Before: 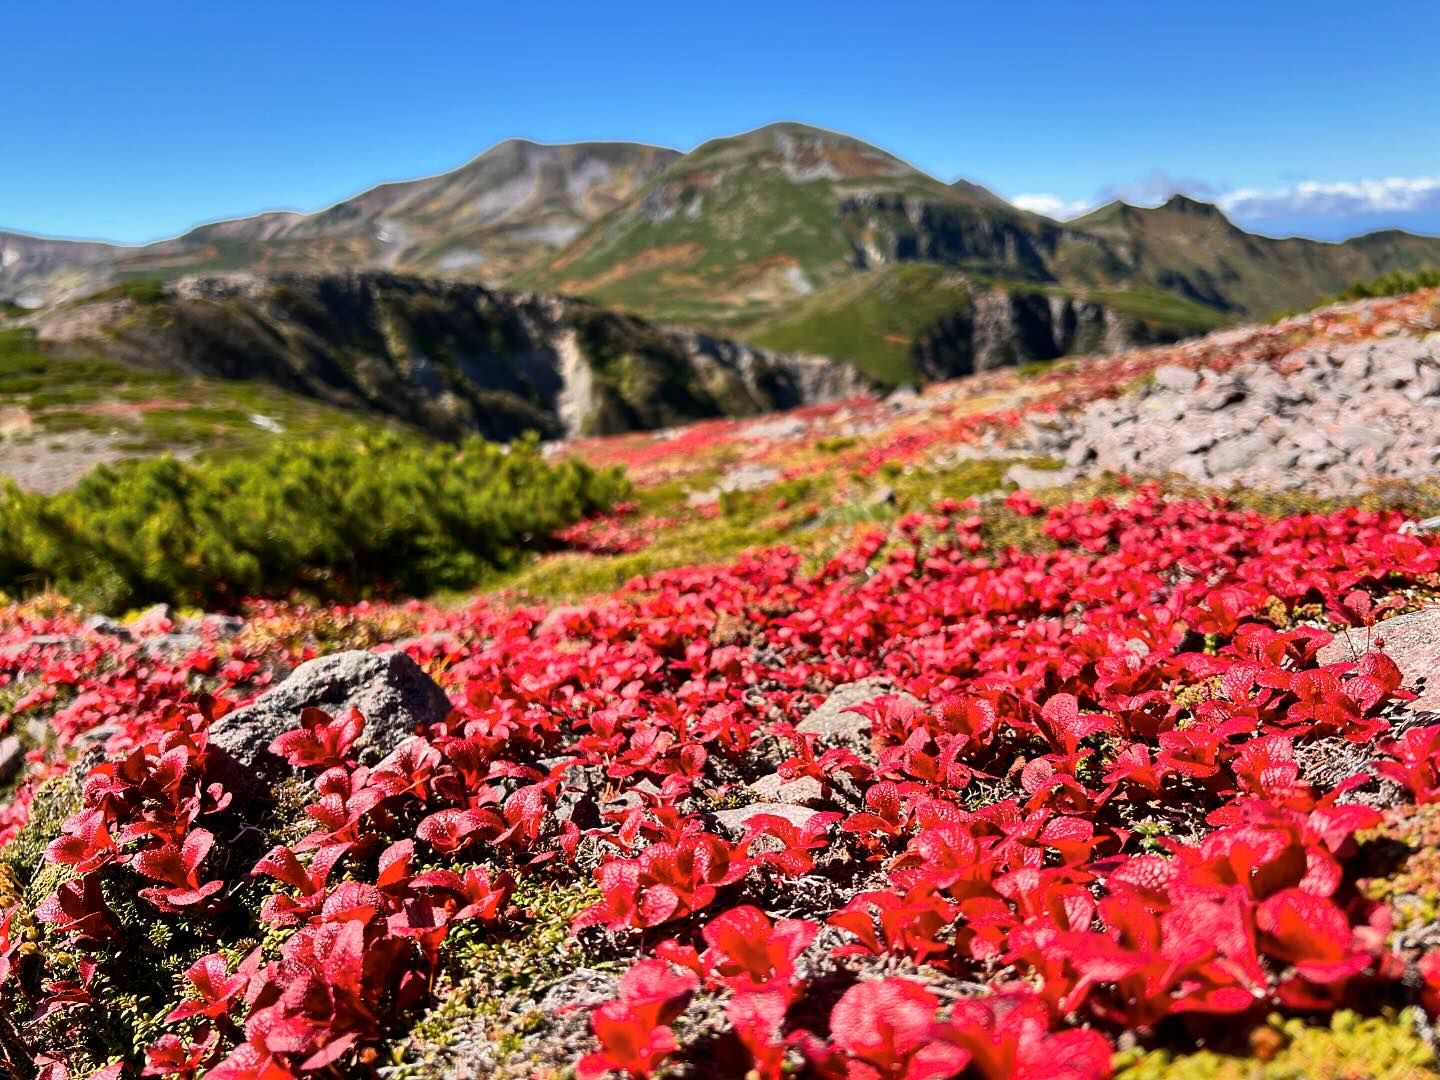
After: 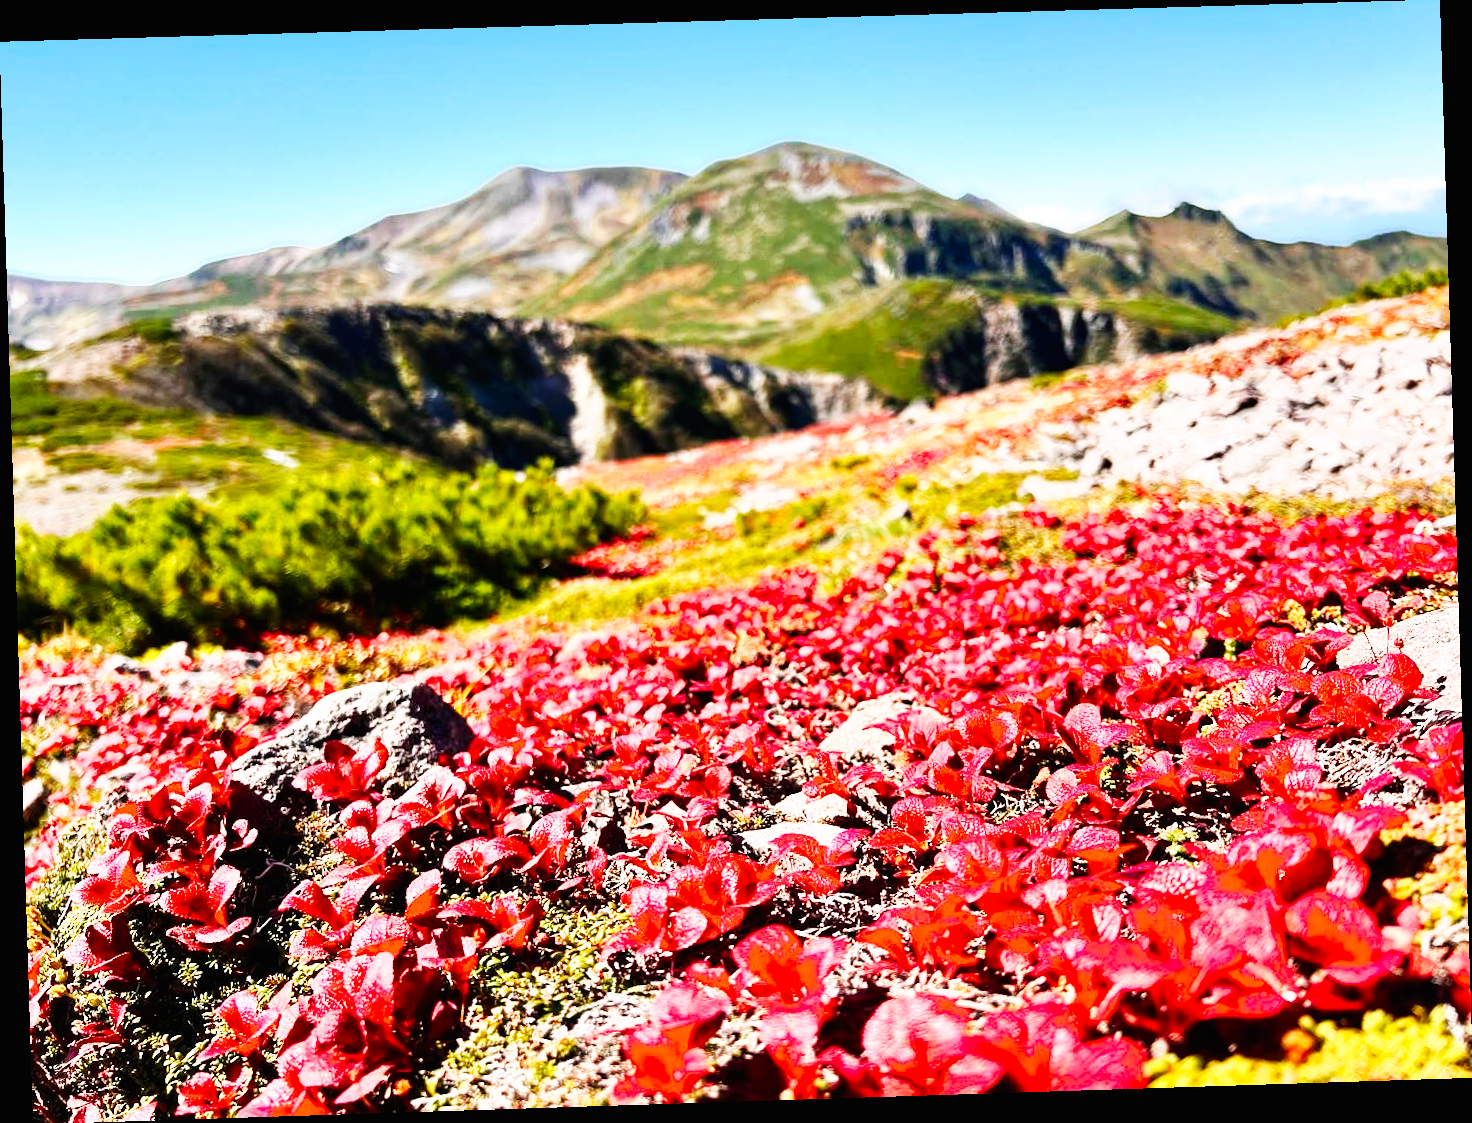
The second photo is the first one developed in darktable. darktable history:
base curve: curves: ch0 [(0, 0) (0.007, 0.004) (0.027, 0.03) (0.046, 0.07) (0.207, 0.54) (0.442, 0.872) (0.673, 0.972) (1, 1)], preserve colors none
rotate and perspective: rotation -1.77°, lens shift (horizontal) 0.004, automatic cropping off
contrast brightness saturation: saturation 0.13
exposure: black level correction -0.001, exposure 0.08 EV, compensate highlight preservation false
